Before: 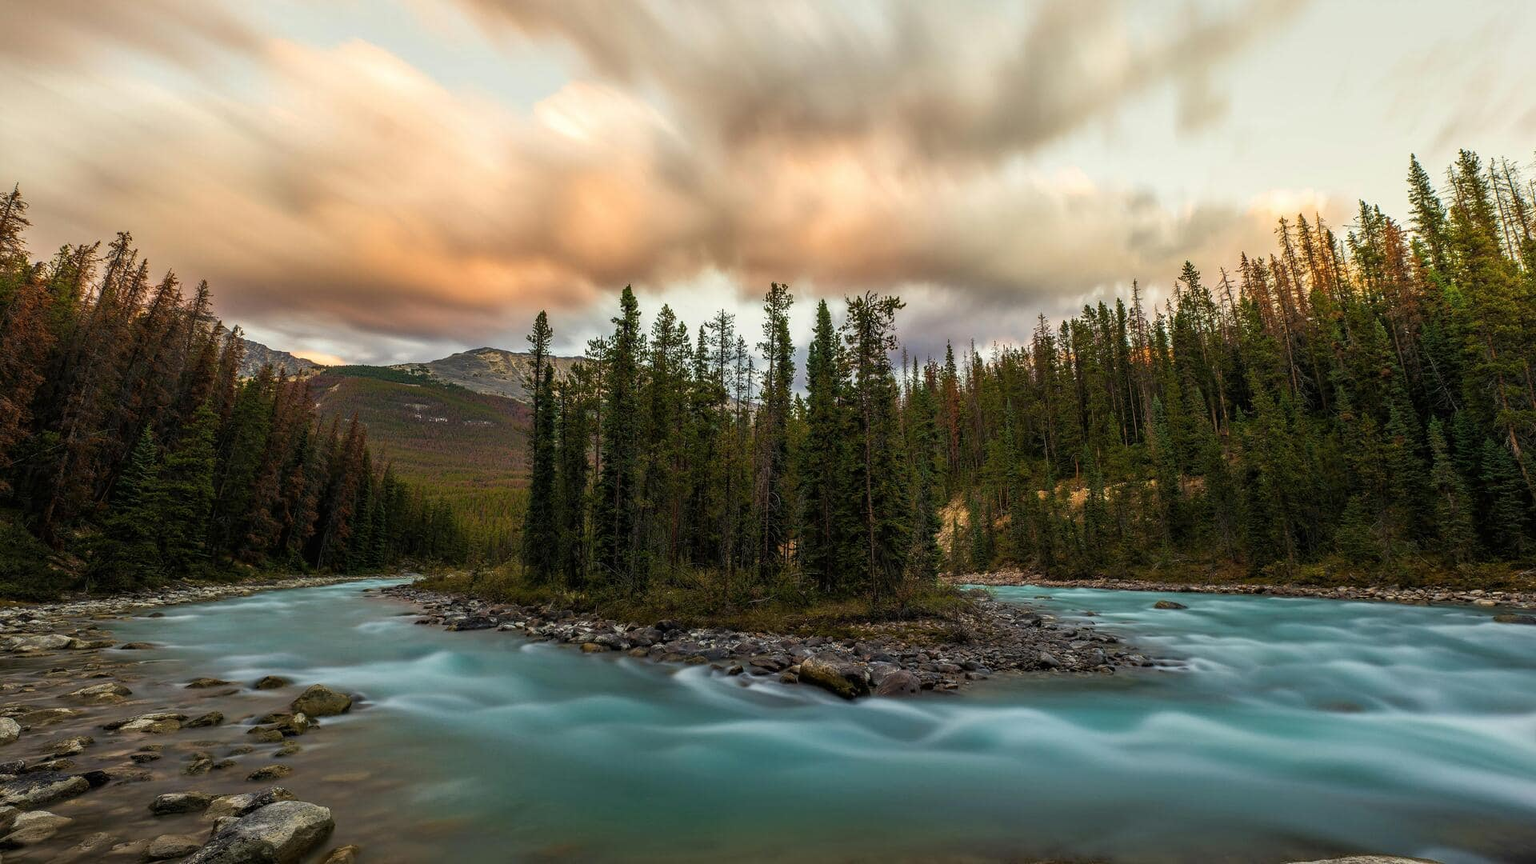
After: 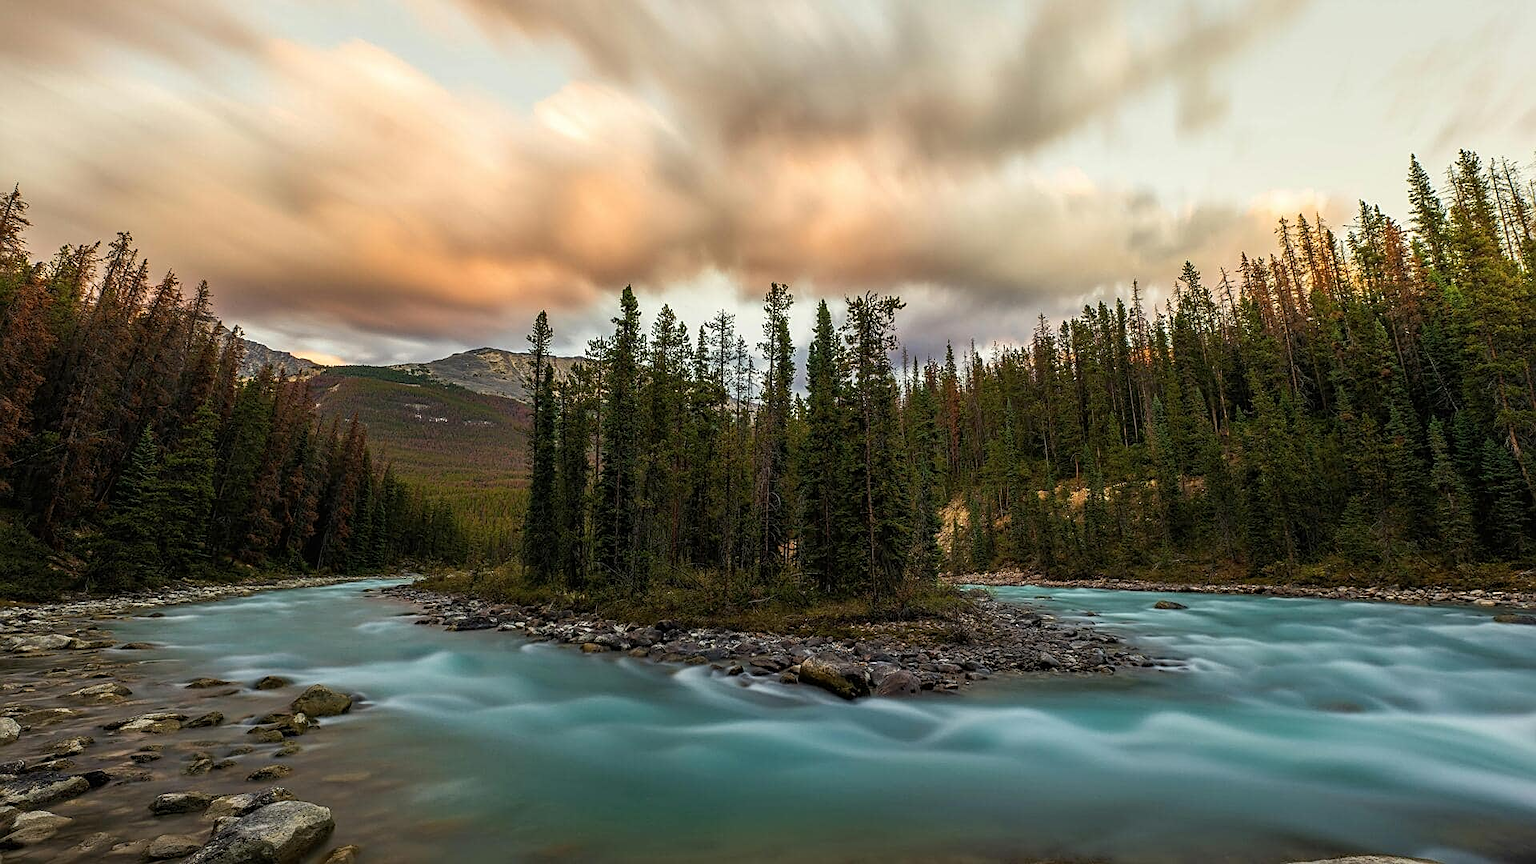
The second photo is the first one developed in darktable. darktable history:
sharpen: amount 0.533
